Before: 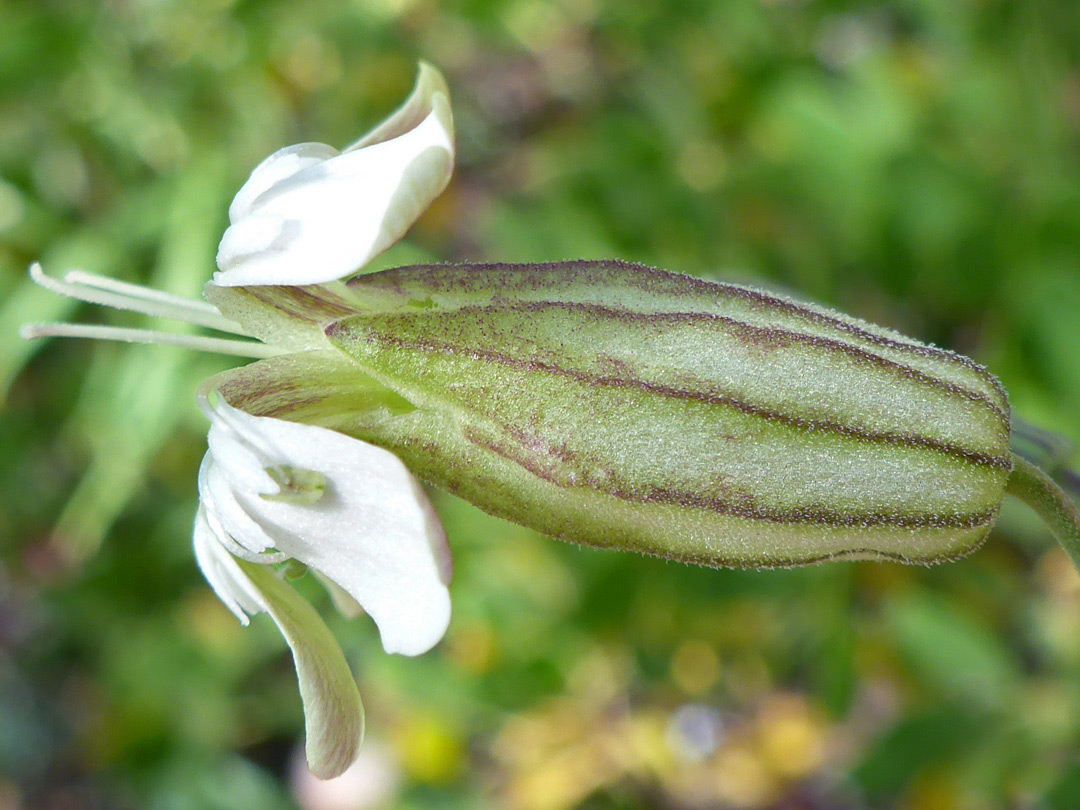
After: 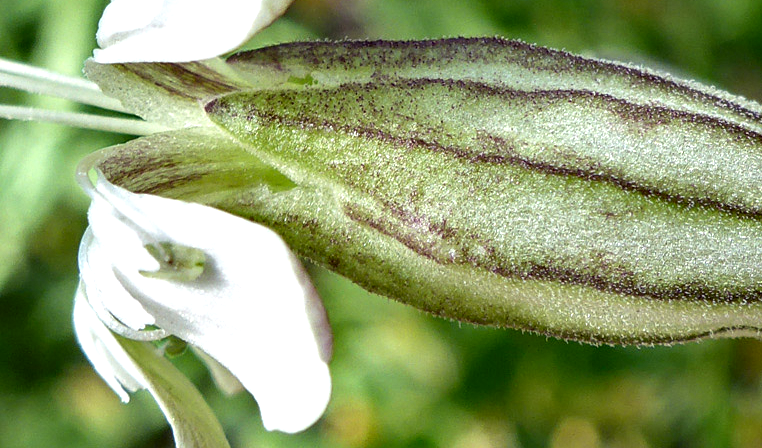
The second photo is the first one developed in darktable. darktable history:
crop: left 11.123%, top 27.61%, right 18.3%, bottom 17.034%
local contrast: highlights 80%, shadows 57%, detail 175%, midtone range 0.602
